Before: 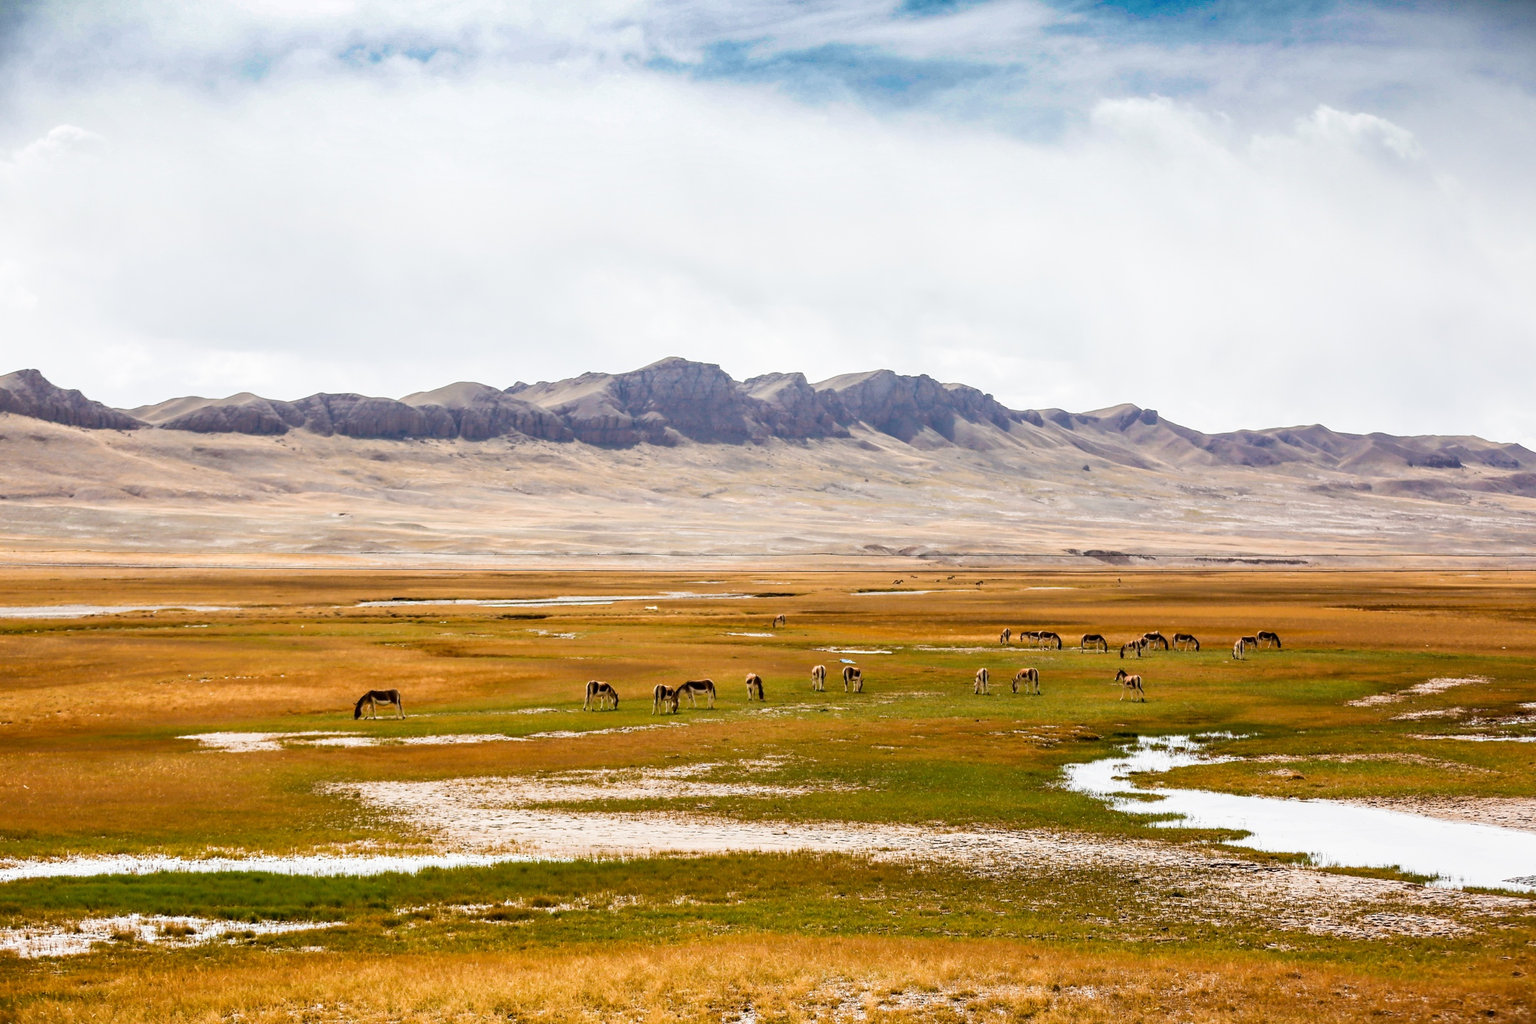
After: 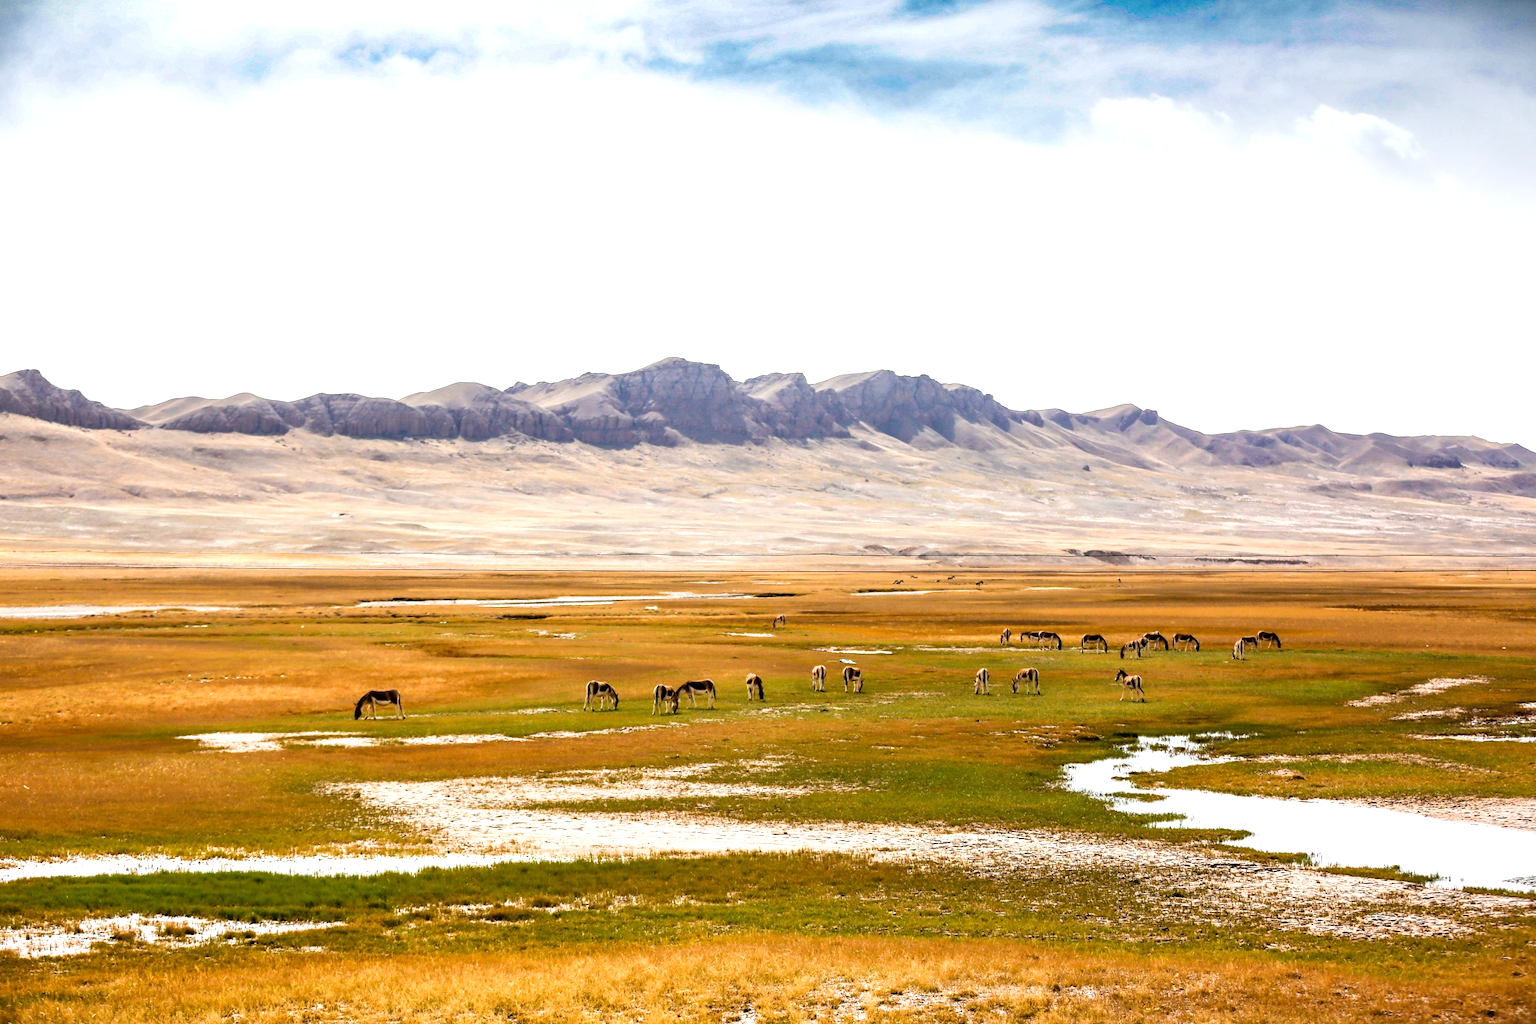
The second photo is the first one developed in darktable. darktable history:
tone equalizer: -8 EV -0.419 EV, -7 EV -0.401 EV, -6 EV -0.327 EV, -5 EV -0.256 EV, -3 EV 0.21 EV, -2 EV 0.325 EV, -1 EV 0.407 EV, +0 EV 0.414 EV
